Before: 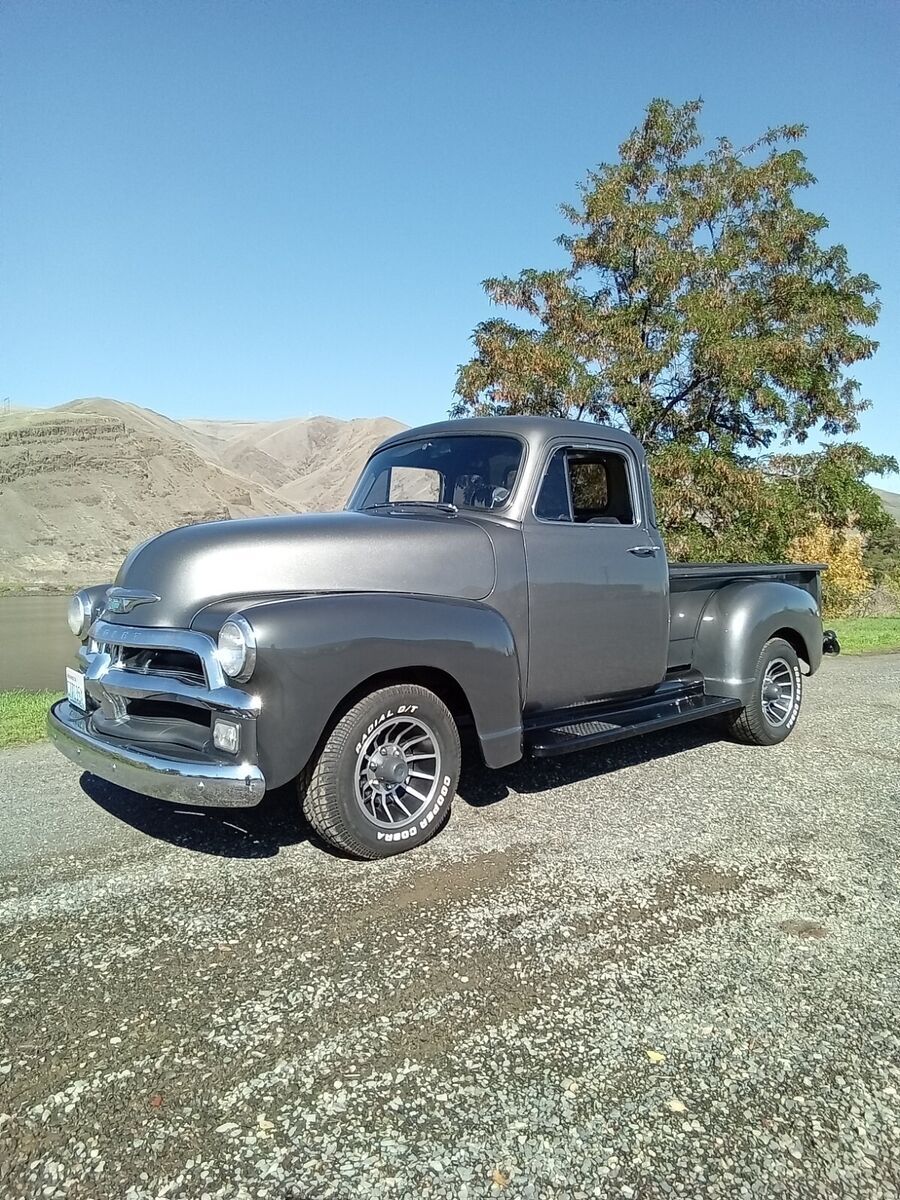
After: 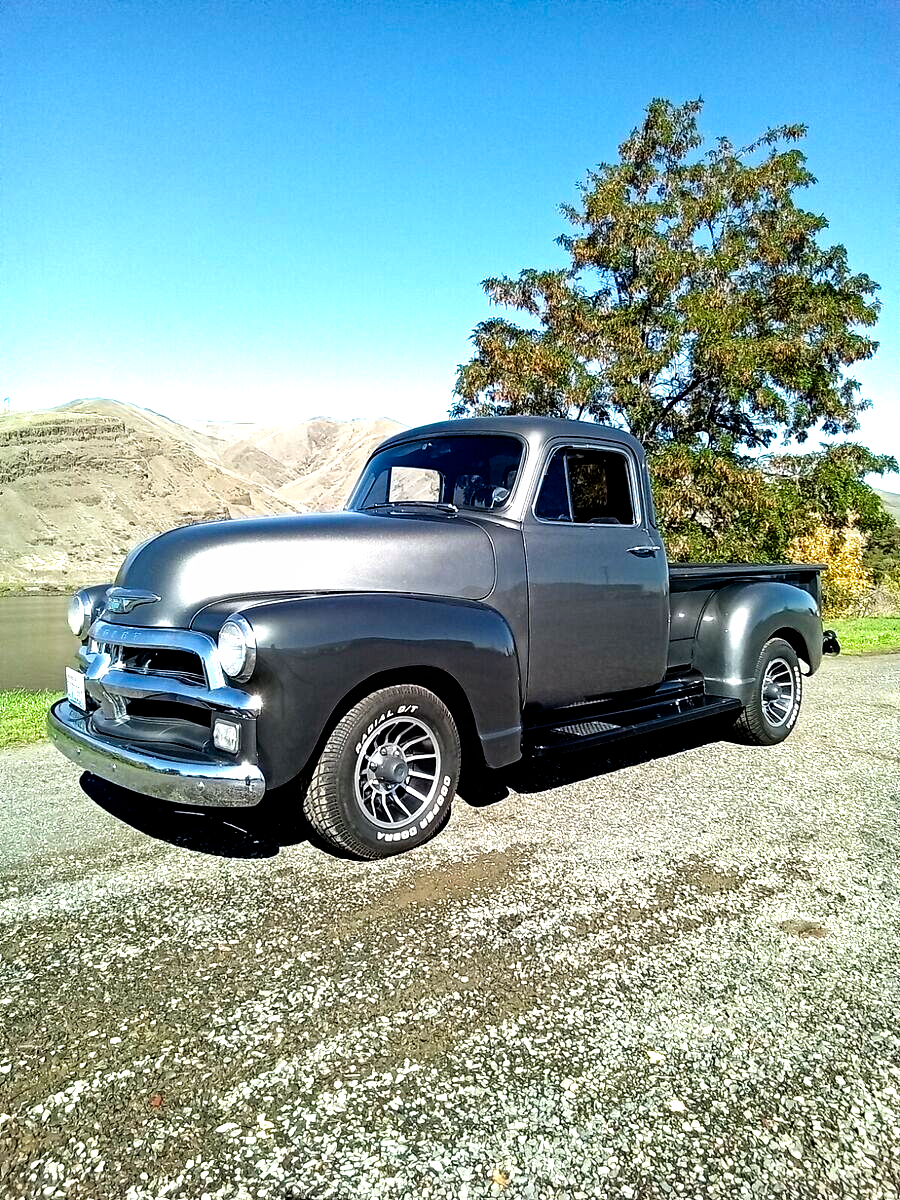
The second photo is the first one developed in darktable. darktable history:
filmic rgb: black relative exposure -8.25 EV, white relative exposure 2.21 EV, hardness 7.06, latitude 85.63%, contrast 1.71, highlights saturation mix -3.02%, shadows ↔ highlights balance -1.98%, preserve chrominance no, color science v5 (2021)
haze removal: compatibility mode true, adaptive false
